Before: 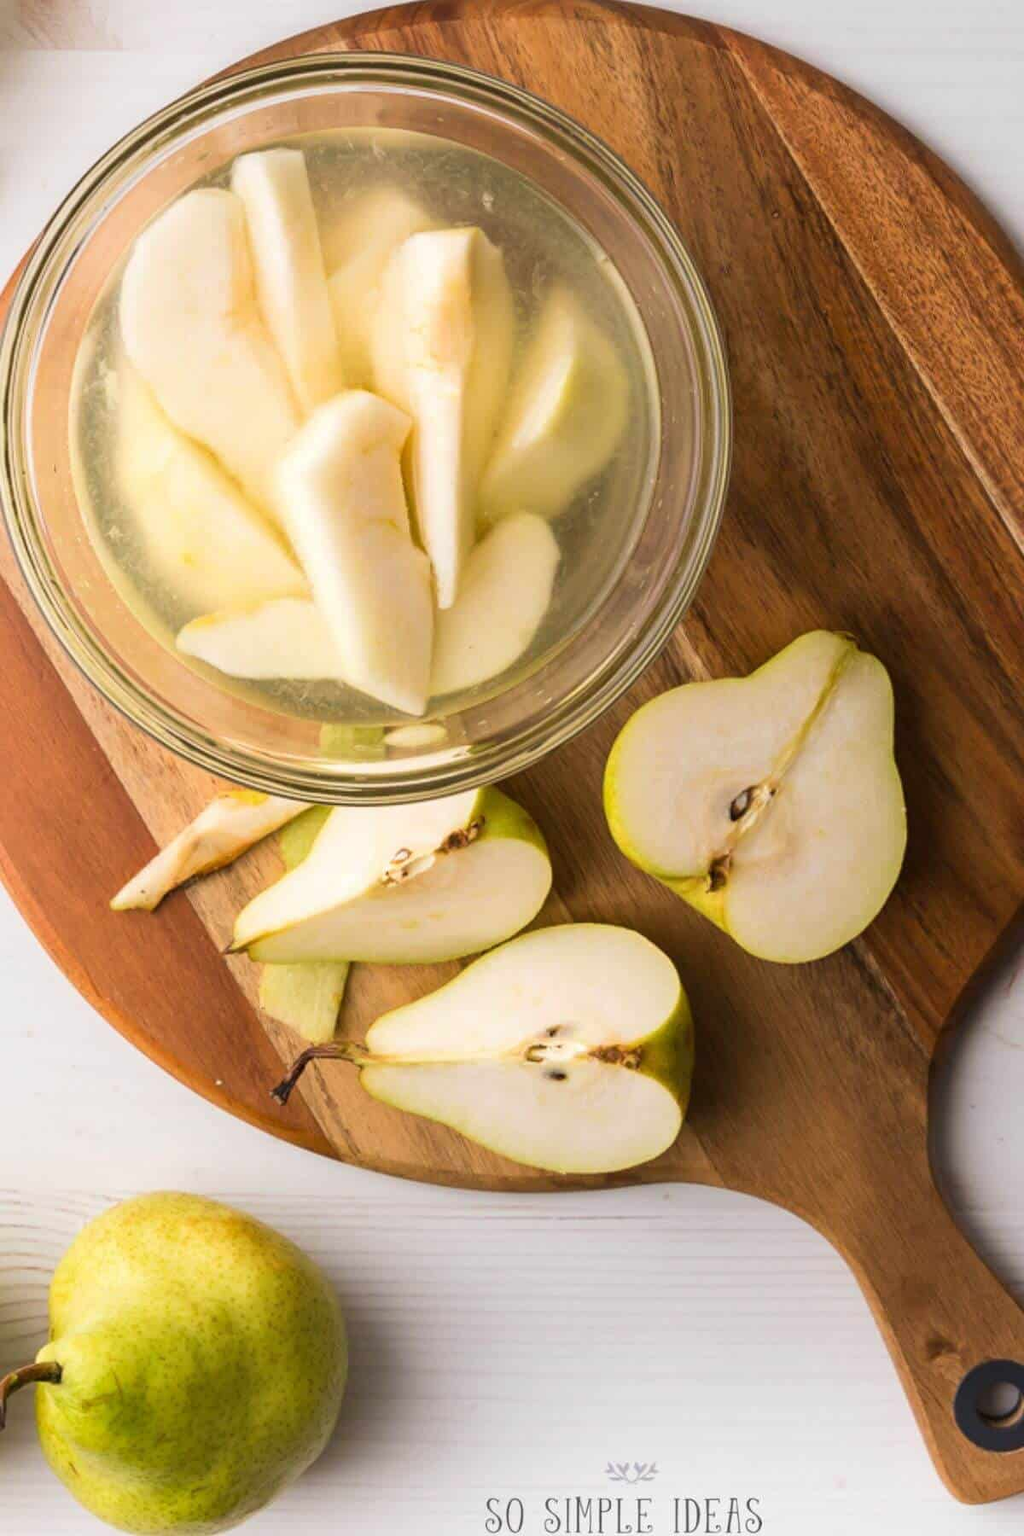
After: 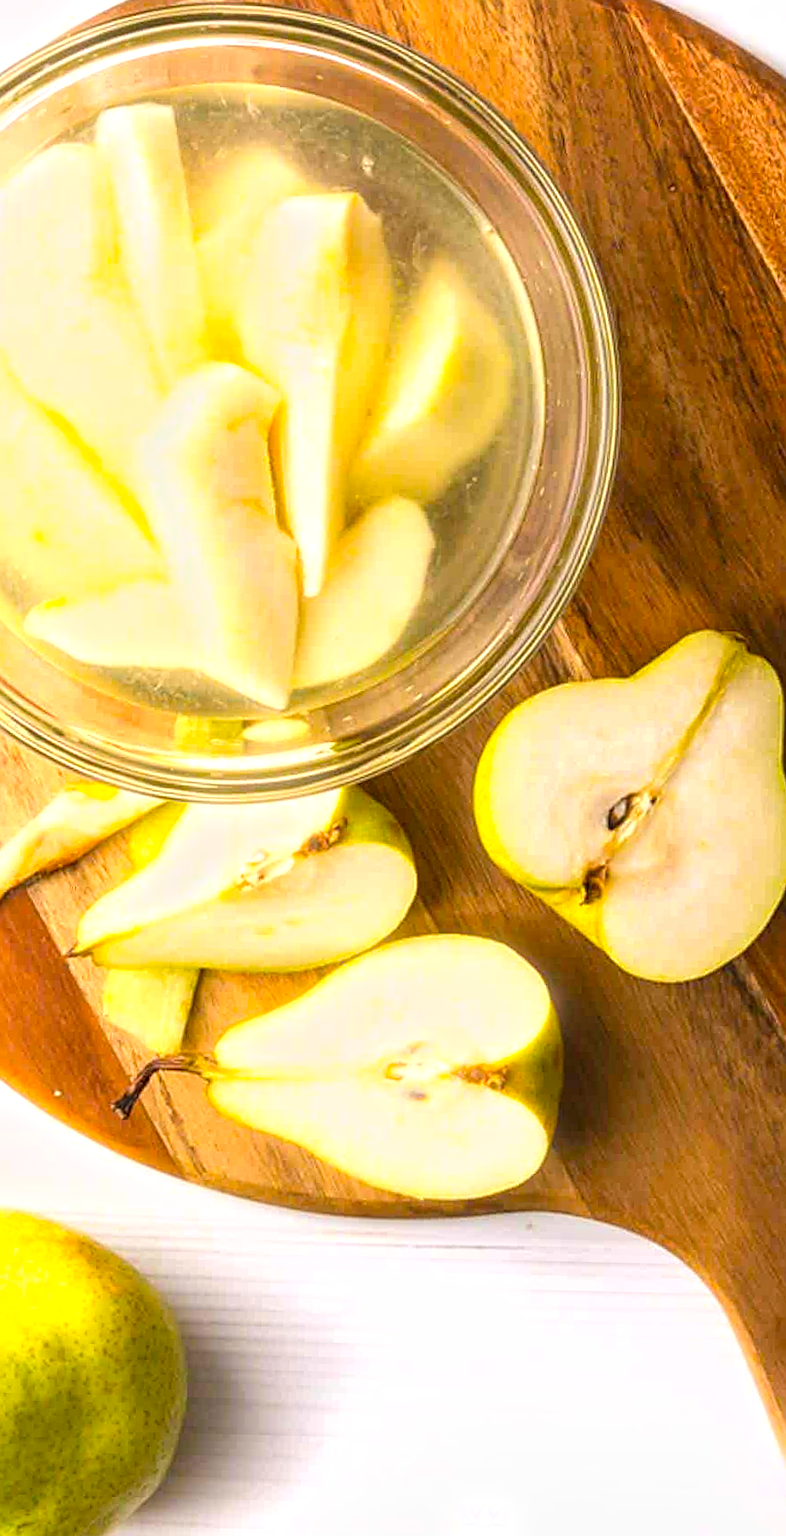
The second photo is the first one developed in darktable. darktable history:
local contrast: on, module defaults
color balance: output saturation 120%
sharpen: on, module defaults
crop and rotate: angle -3.27°, left 14.277%, top 0.028%, right 10.766%, bottom 0.028%
bloom: size 3%, threshold 100%, strength 0%
tone equalizer: on, module defaults
exposure: black level correction 0, exposure 0.7 EV, compensate exposure bias true, compensate highlight preservation false
rotate and perspective: rotation -1.77°, lens shift (horizontal) 0.004, automatic cropping off
